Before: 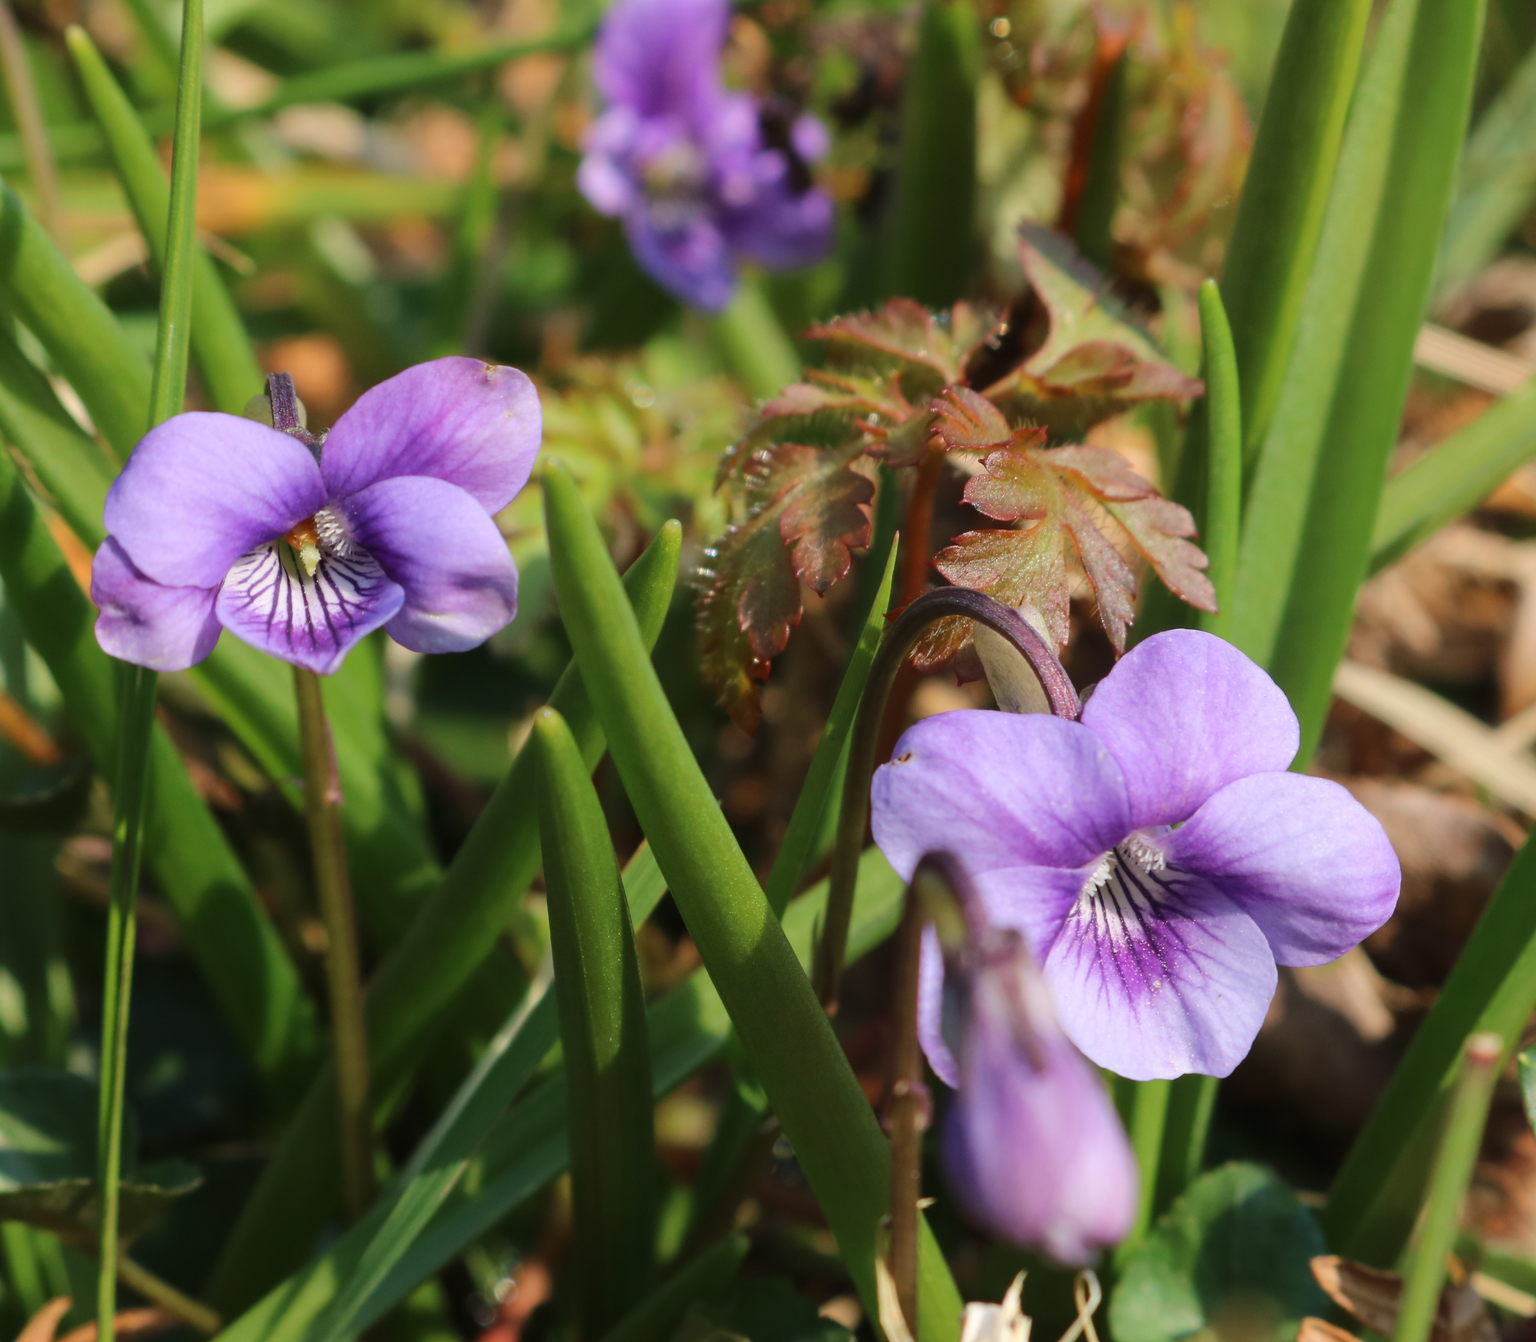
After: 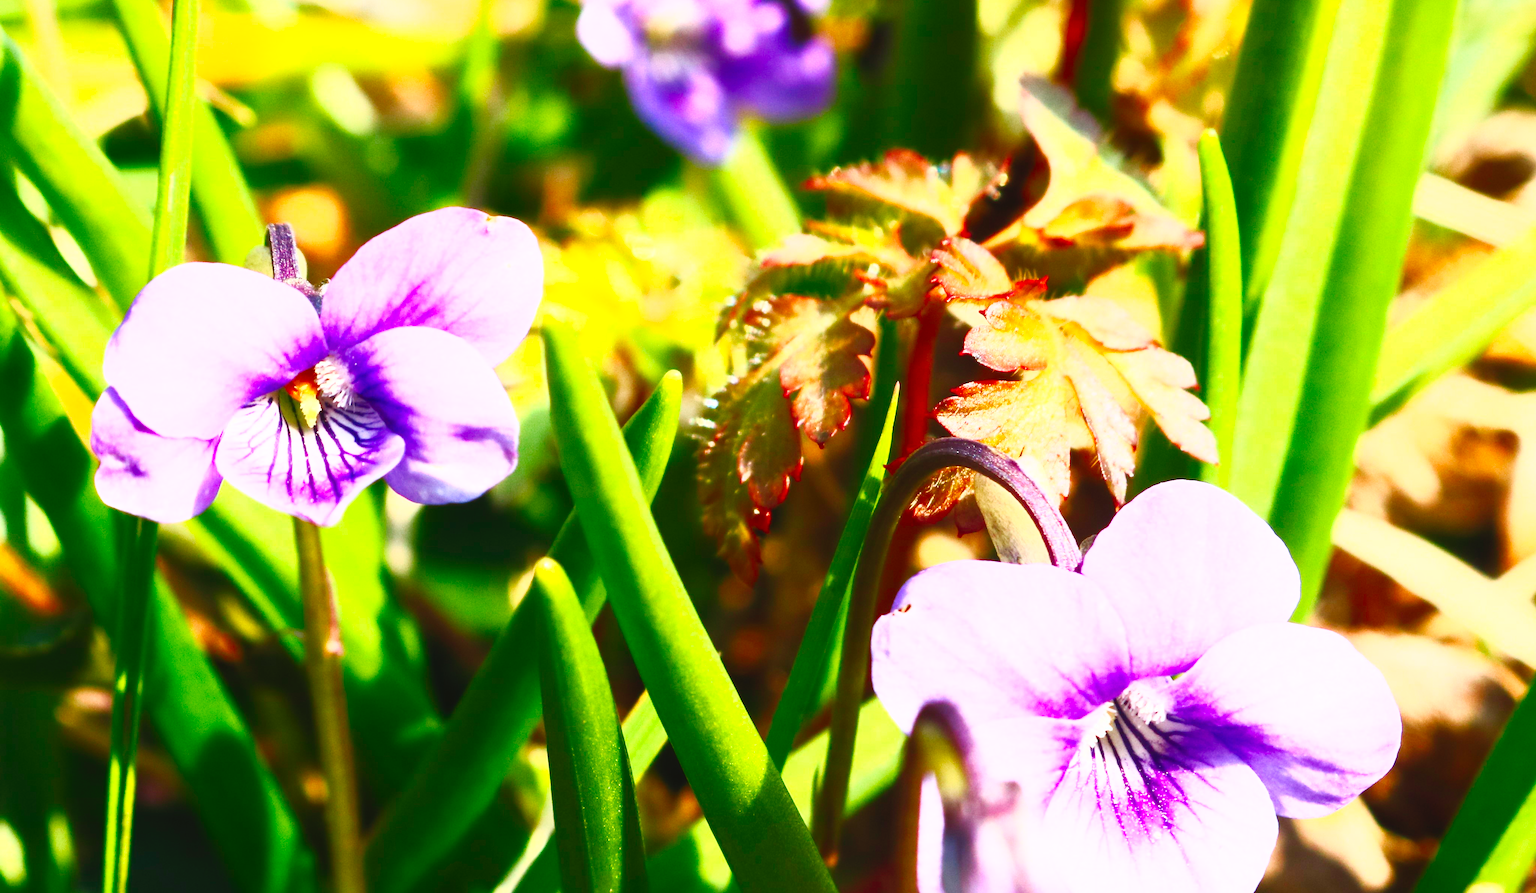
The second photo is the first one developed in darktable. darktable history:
crop: top 11.146%, bottom 22.282%
contrast brightness saturation: contrast 0.99, brightness 0.995, saturation 0.996
tone curve: curves: ch0 [(0, 0) (0.003, 0.004) (0.011, 0.006) (0.025, 0.011) (0.044, 0.017) (0.069, 0.029) (0.1, 0.047) (0.136, 0.07) (0.177, 0.121) (0.224, 0.182) (0.277, 0.257) (0.335, 0.342) (0.399, 0.432) (0.468, 0.526) (0.543, 0.621) (0.623, 0.711) (0.709, 0.792) (0.801, 0.87) (0.898, 0.951) (1, 1)], preserve colors none
